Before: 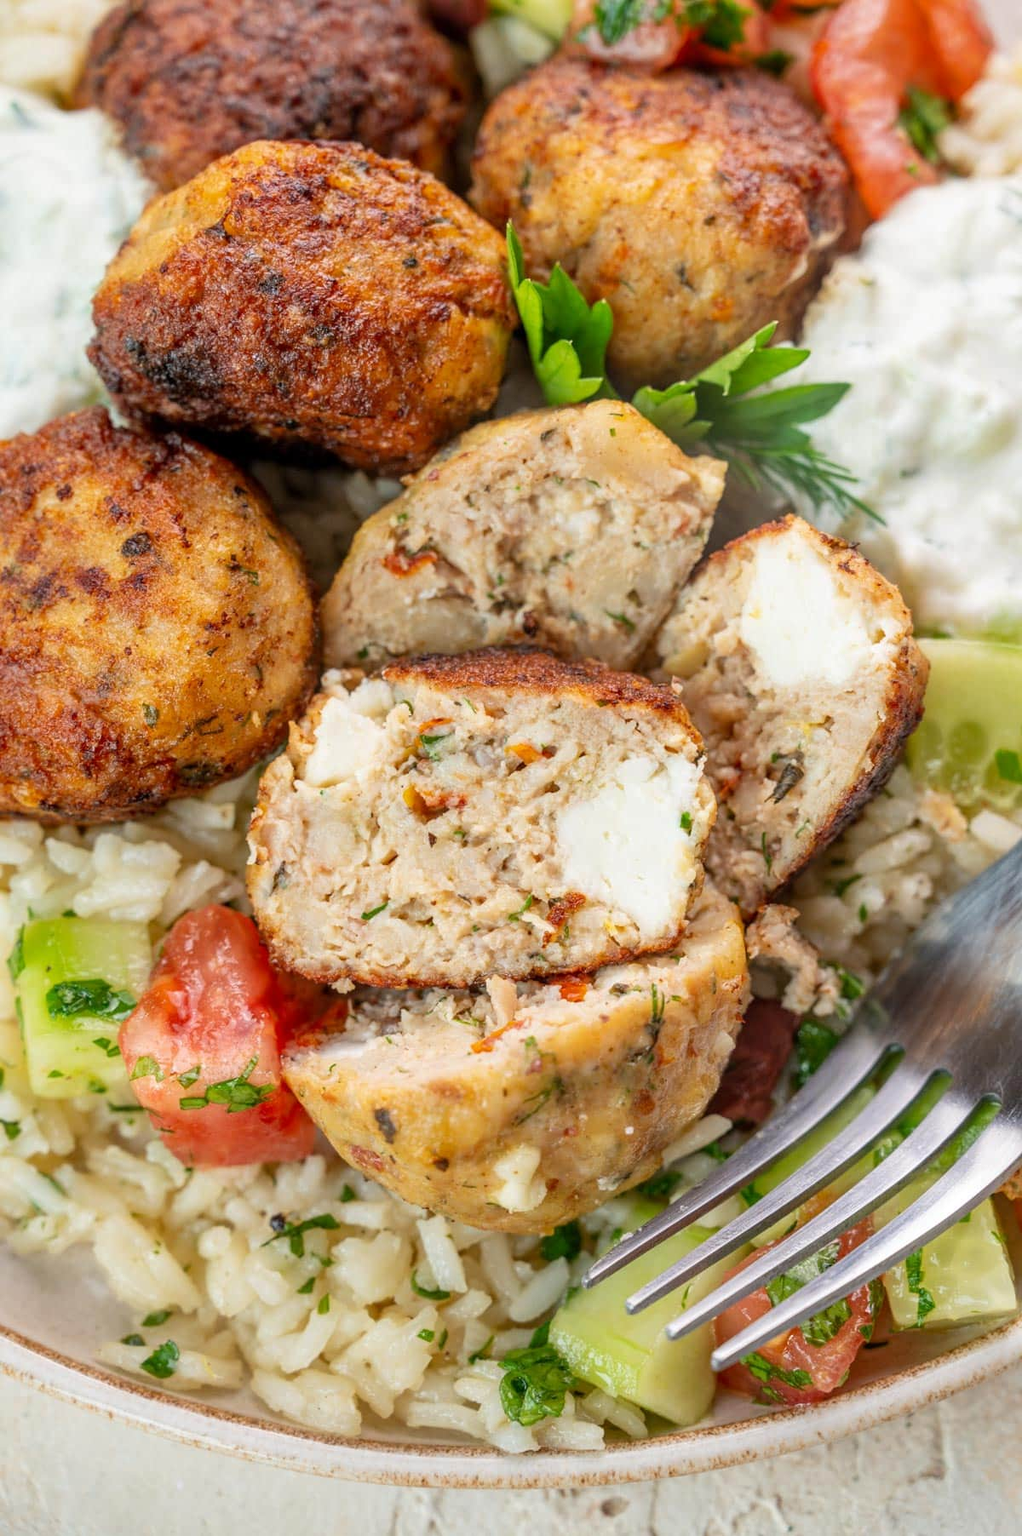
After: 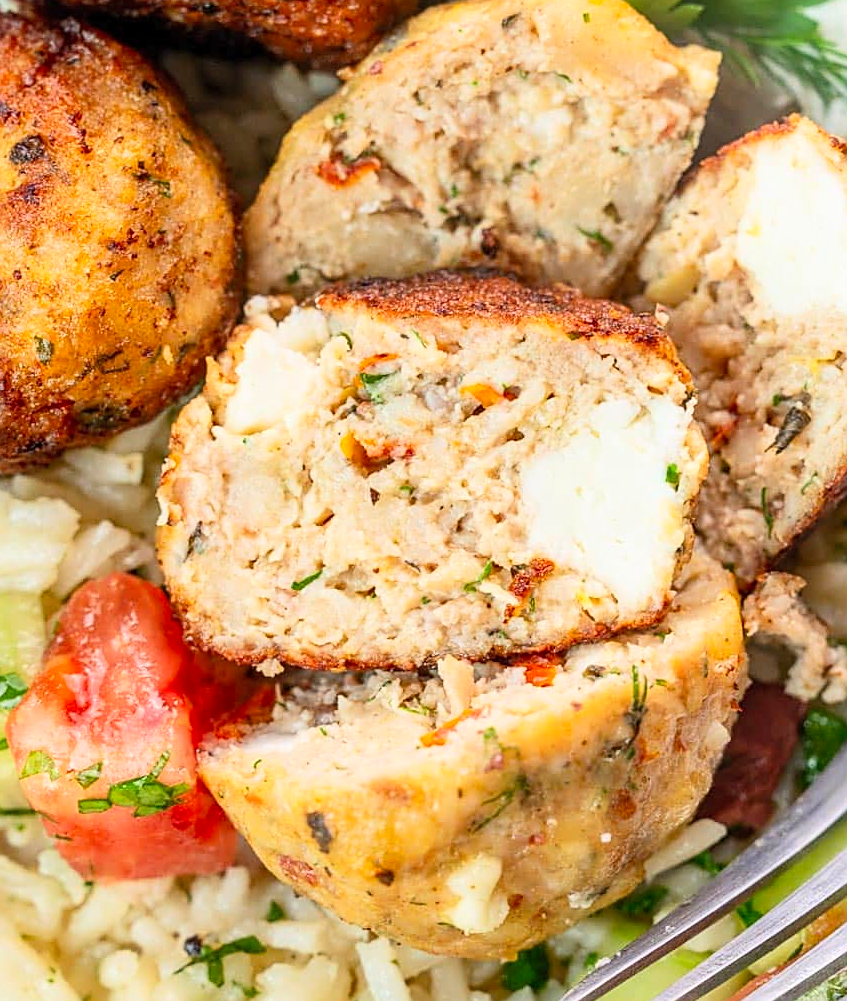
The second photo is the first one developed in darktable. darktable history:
contrast brightness saturation: contrast 0.2, brightness 0.157, saturation 0.224
crop: left 11.092%, top 27.202%, right 18.258%, bottom 17.274%
sharpen: on, module defaults
